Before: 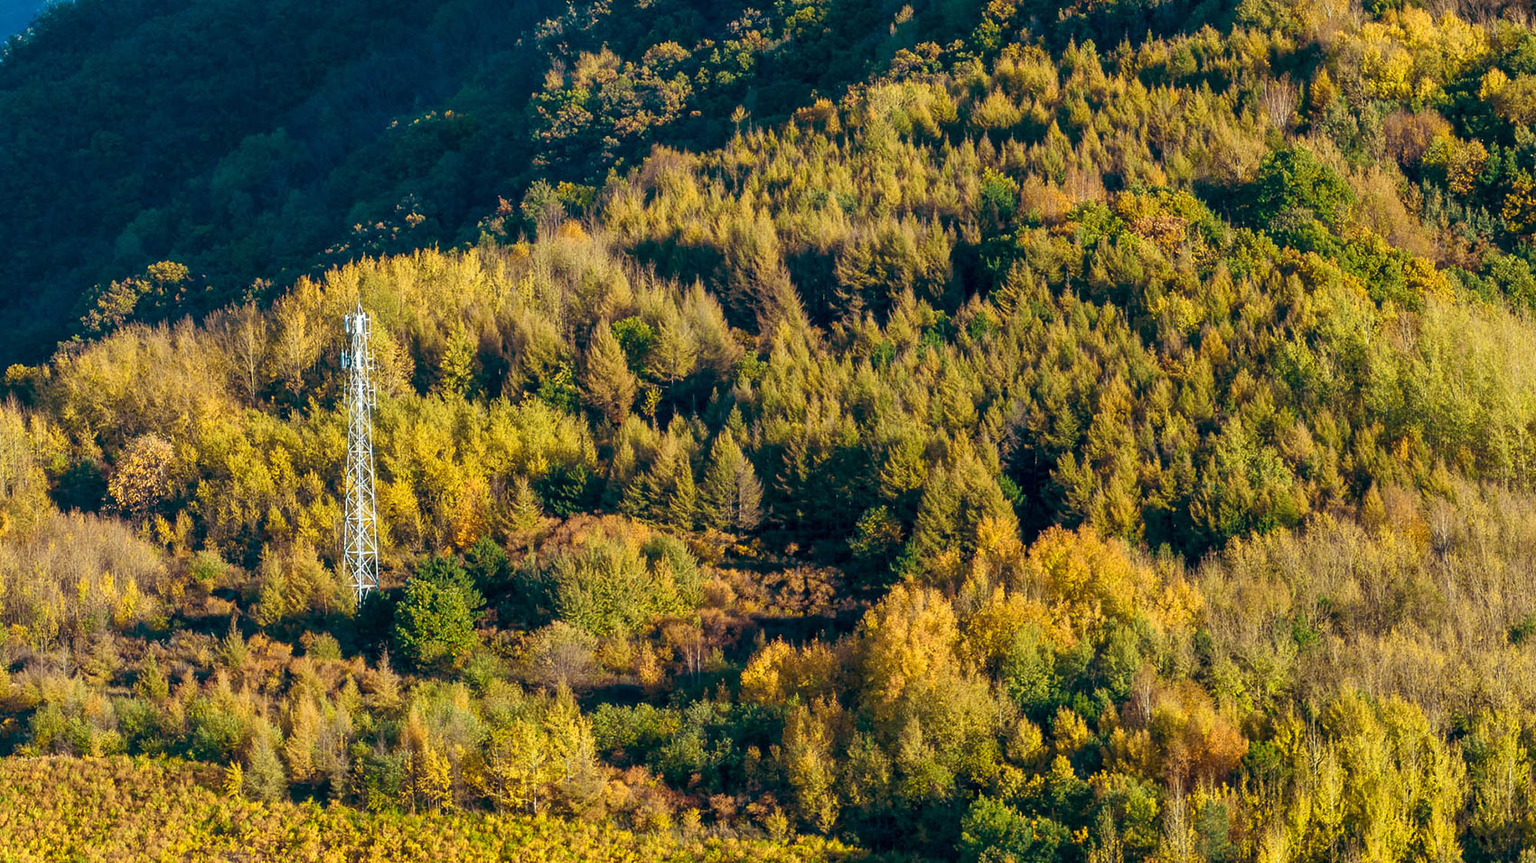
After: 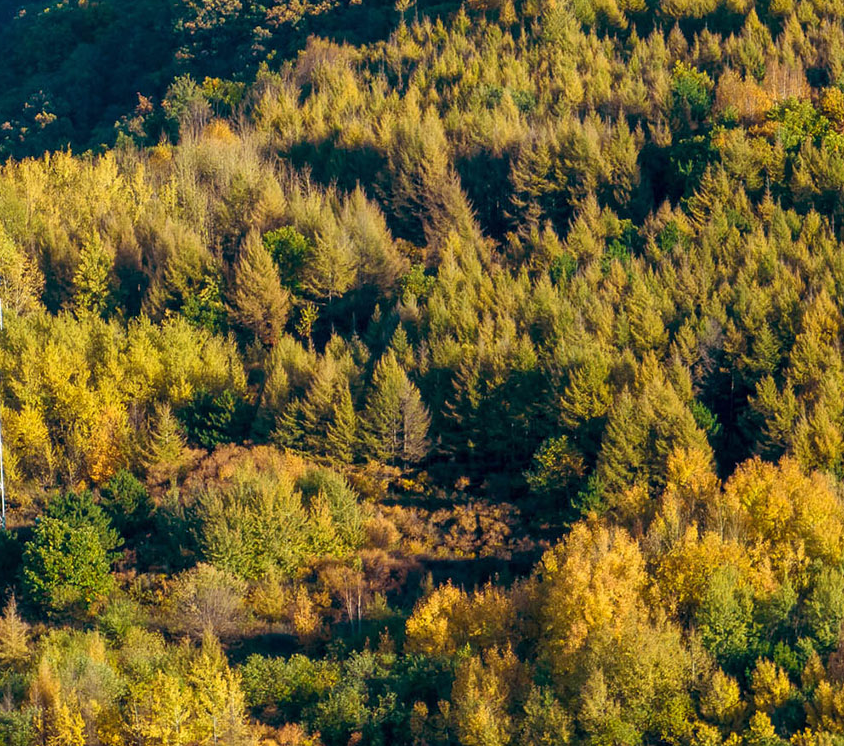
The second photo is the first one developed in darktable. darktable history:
crop and rotate: angle 0.016°, left 24.377%, top 13.036%, right 25.905%, bottom 8.717%
